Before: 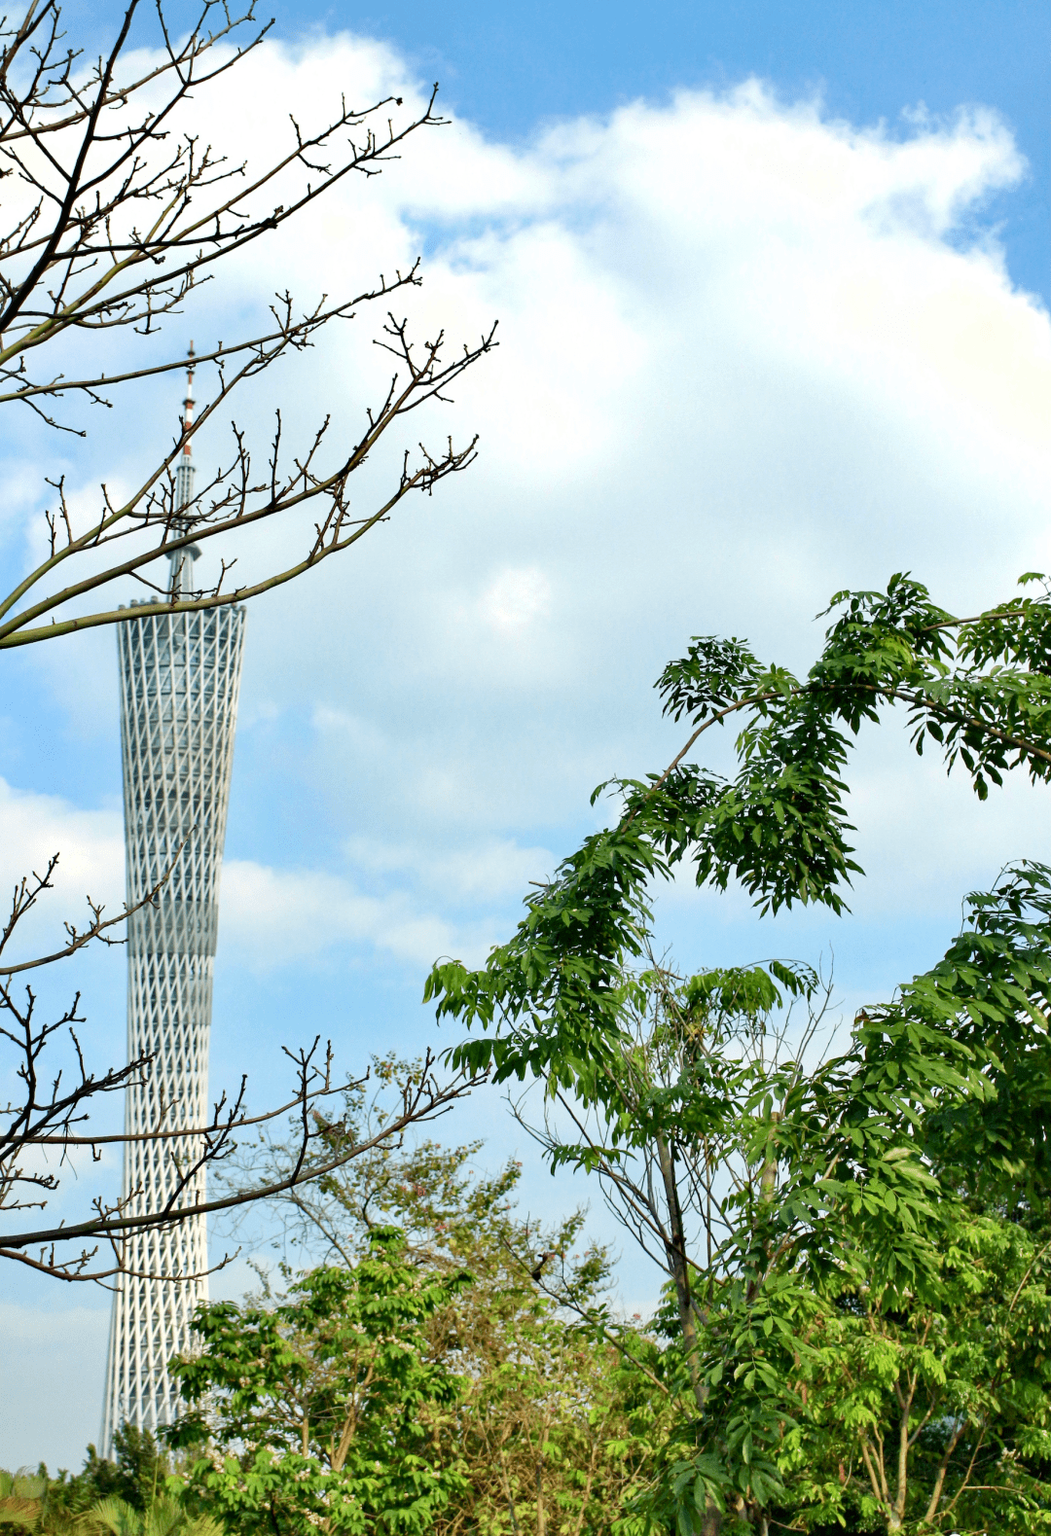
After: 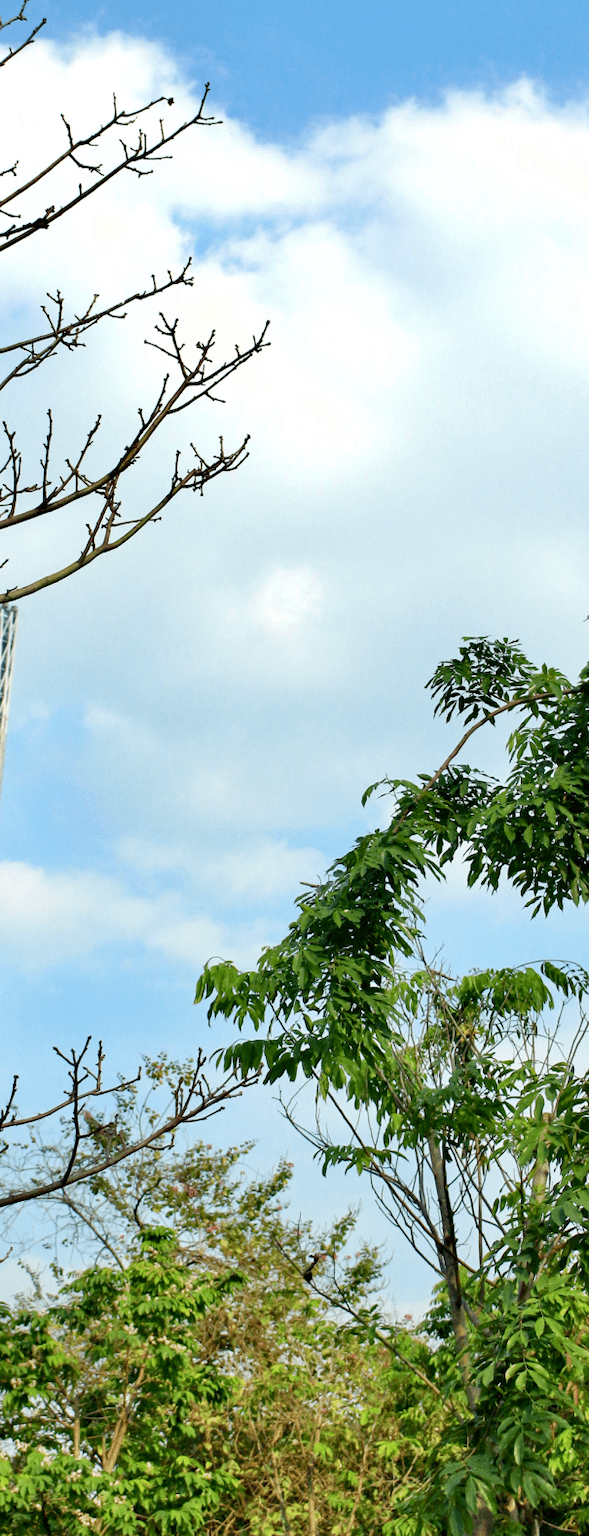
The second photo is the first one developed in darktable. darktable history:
color correction: highlights a* -0.077, highlights b* 0.069
crop: left 21.777%, right 22.051%, bottom 0.014%
